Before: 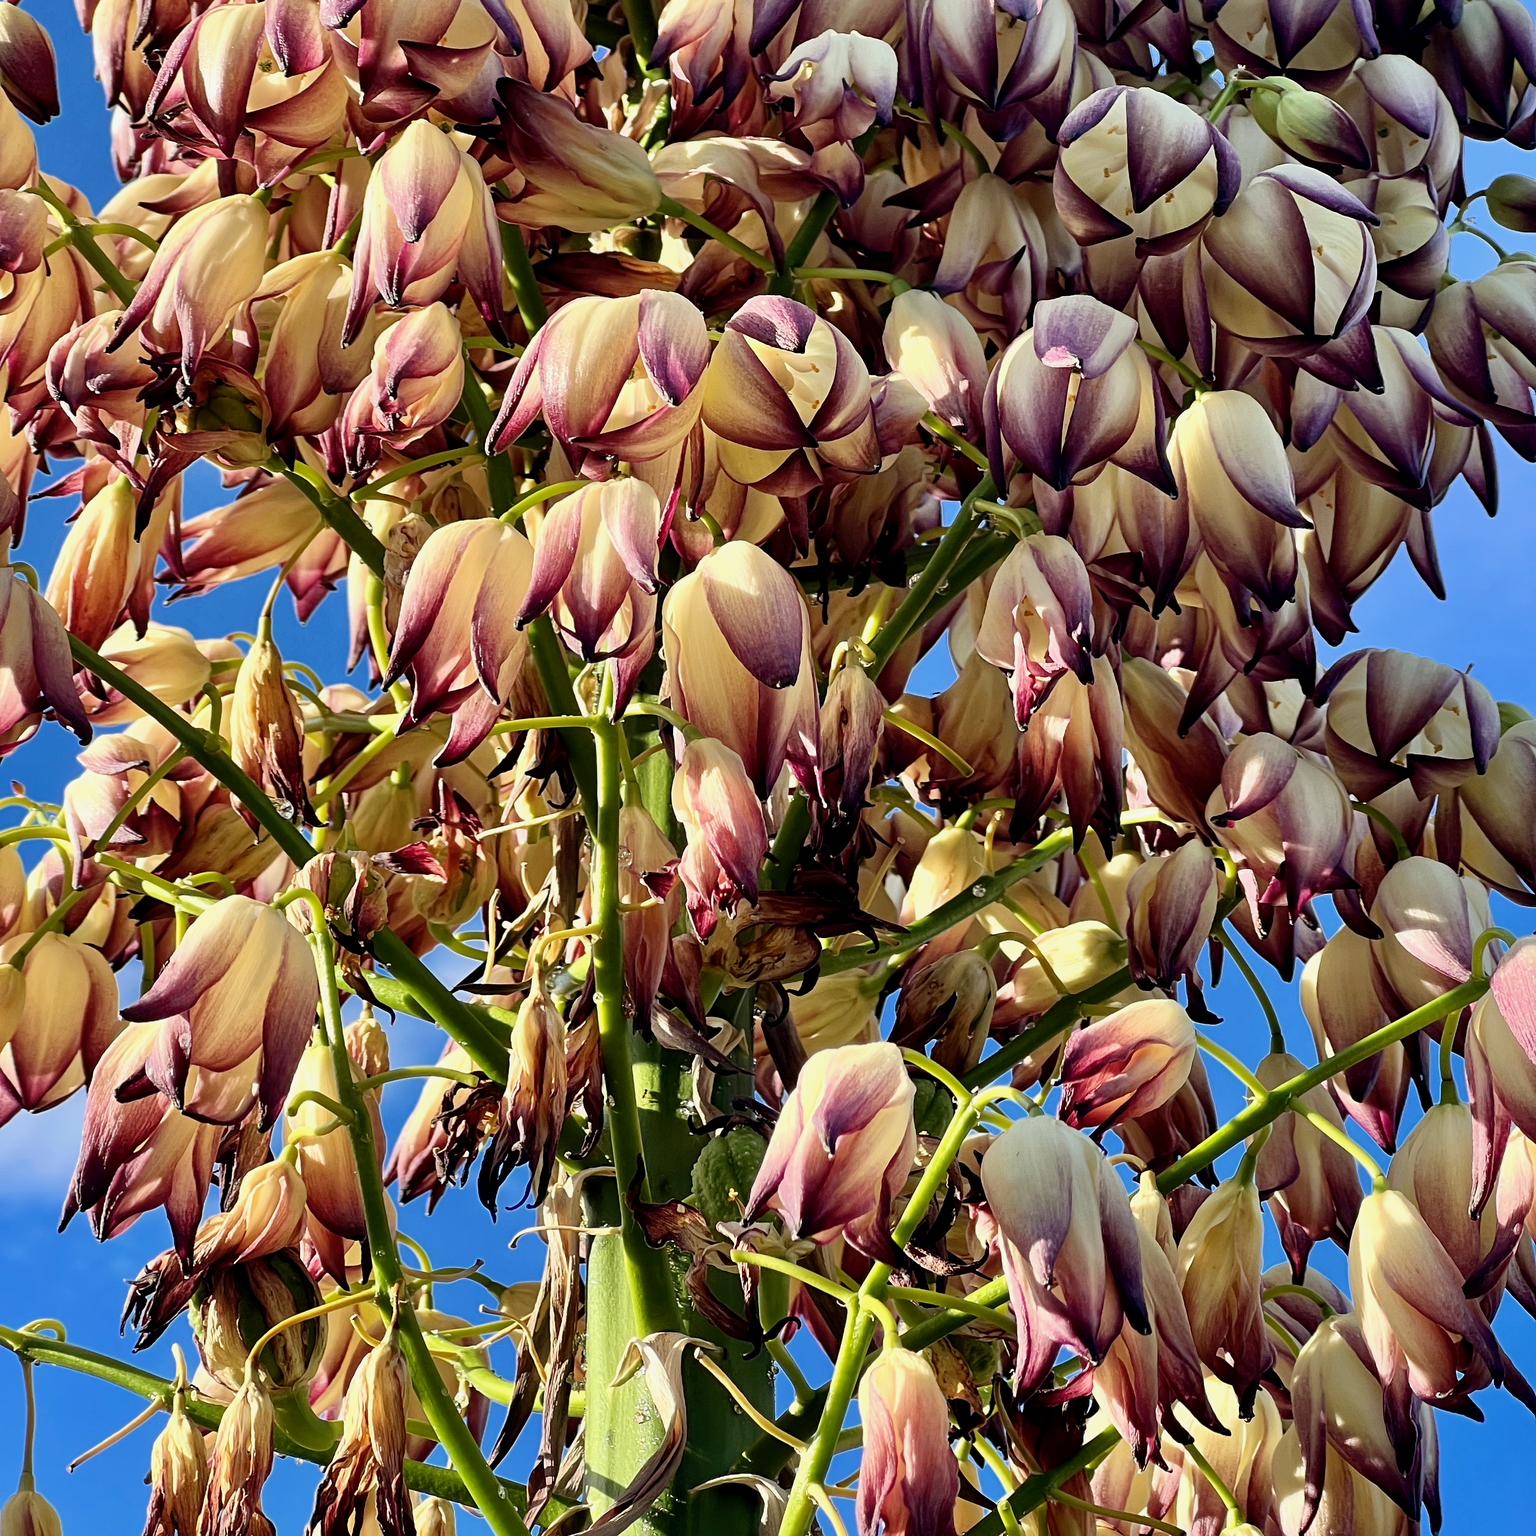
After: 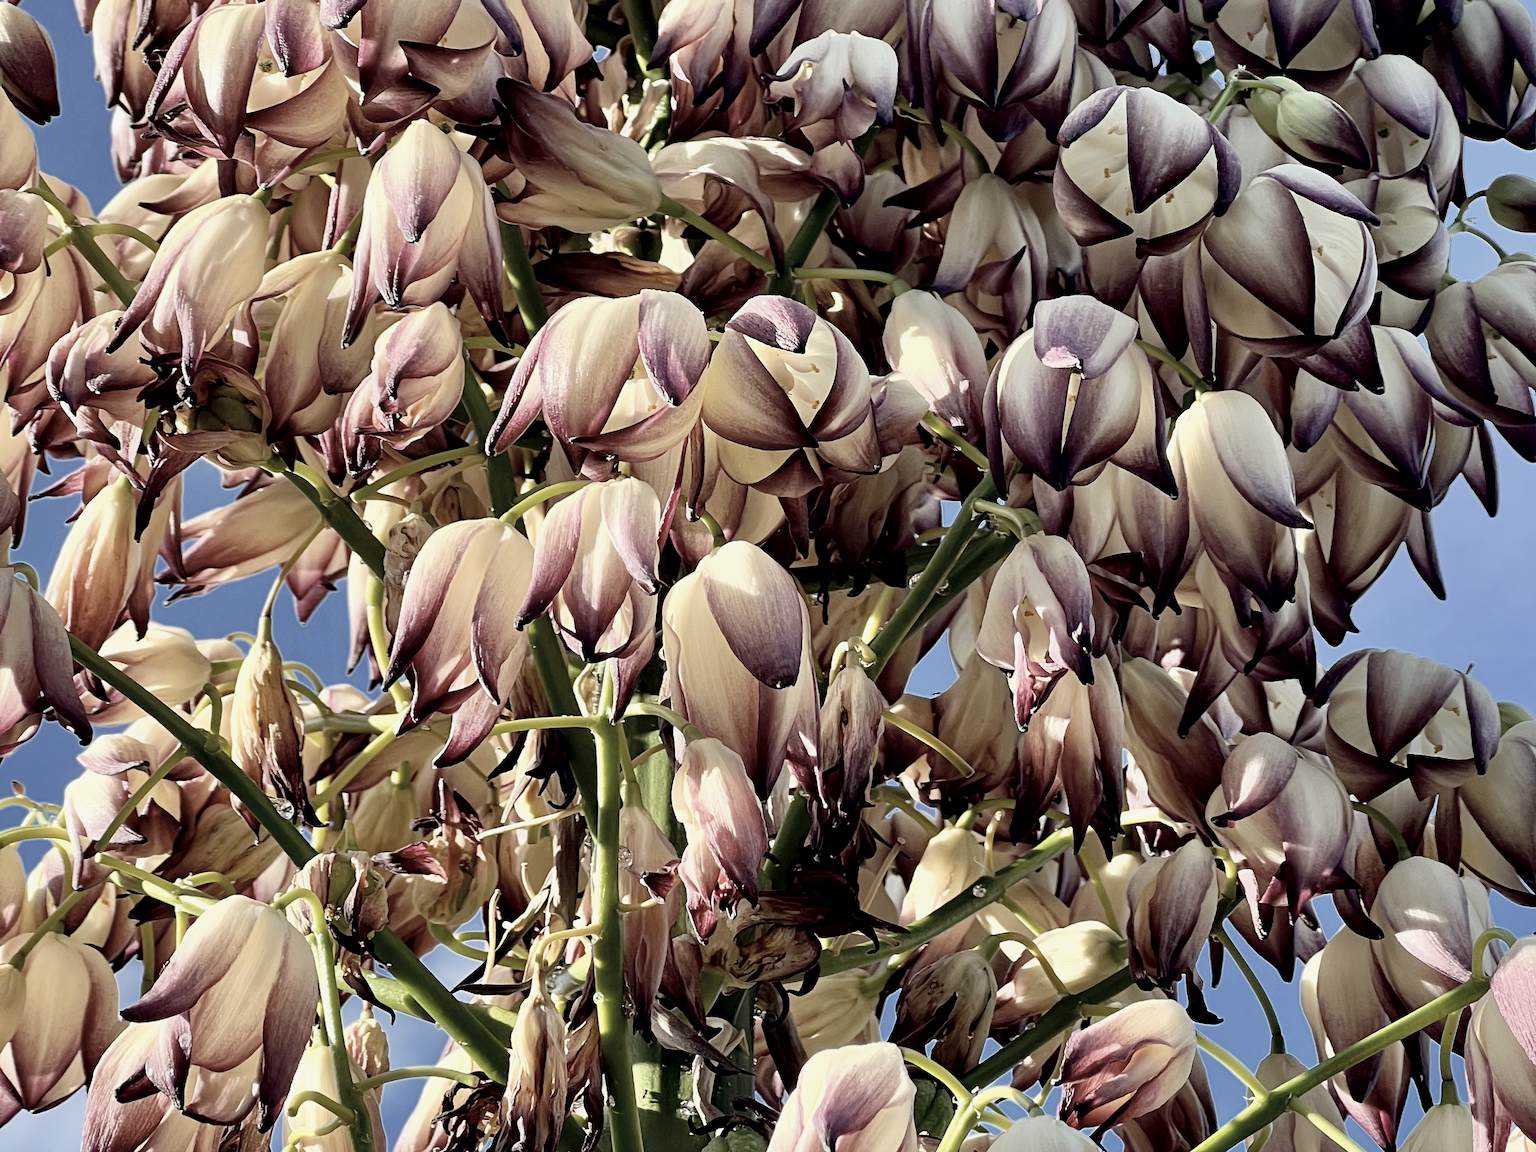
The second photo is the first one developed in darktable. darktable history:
contrast brightness saturation: contrast 0.052, brightness 0.056, saturation 0.006
crop: bottom 24.993%
color correction: highlights b* -0.044, saturation 0.499
